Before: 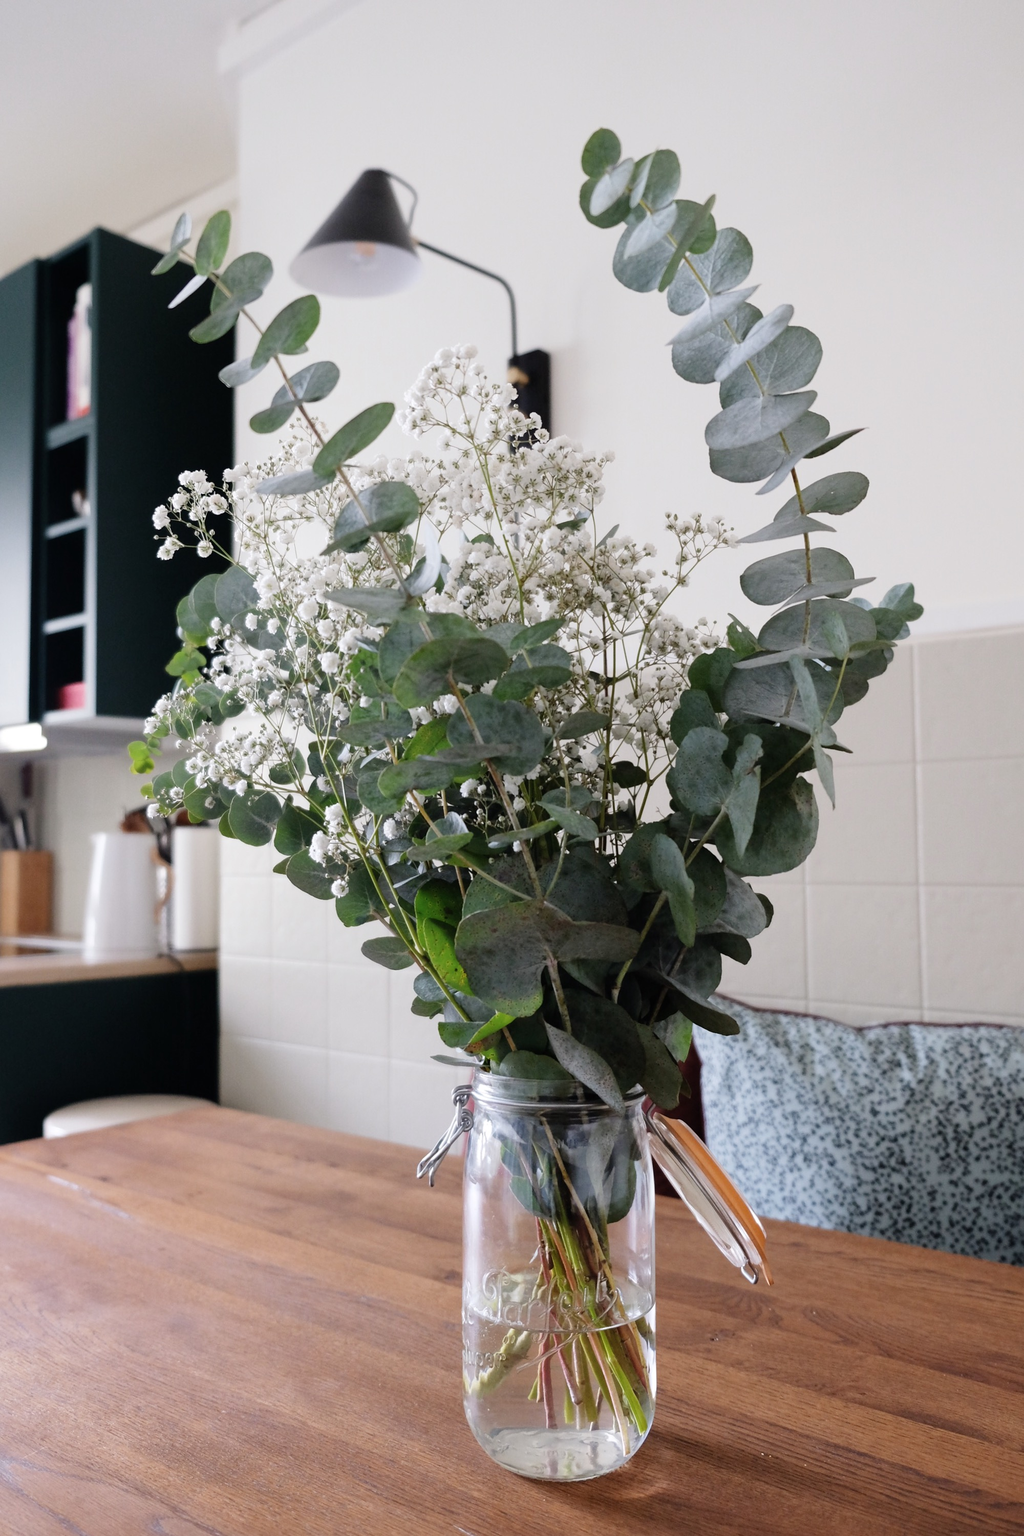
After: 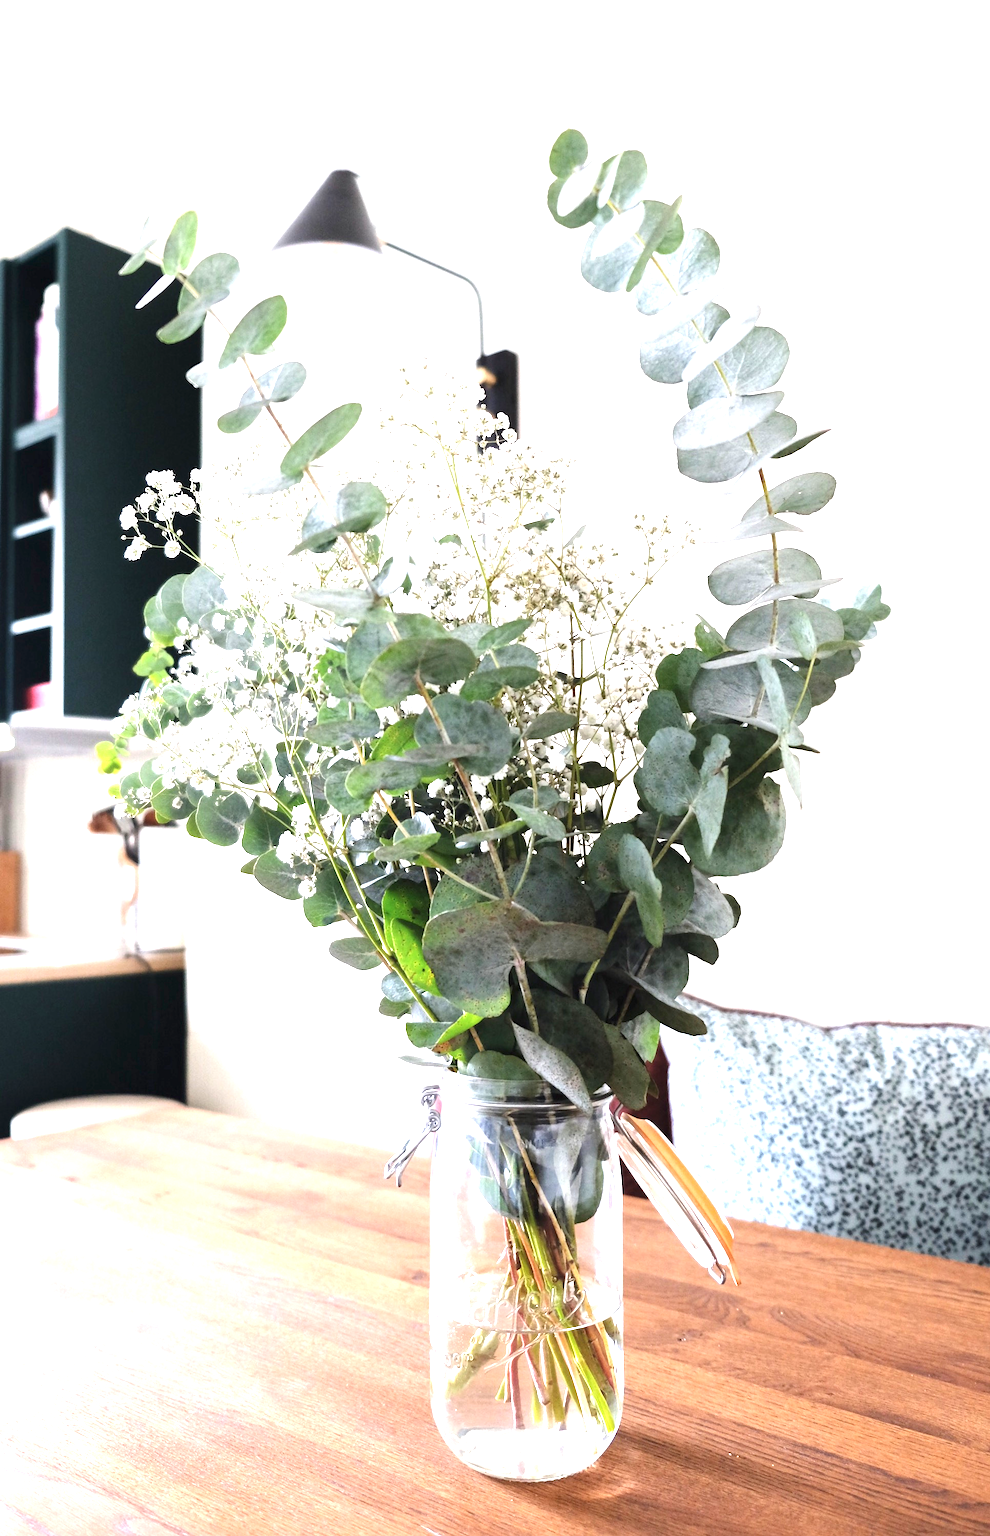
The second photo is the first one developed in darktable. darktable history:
crop and rotate: left 3.238%
exposure: black level correction 0, exposure 1.741 EV, compensate exposure bias true, compensate highlight preservation false
